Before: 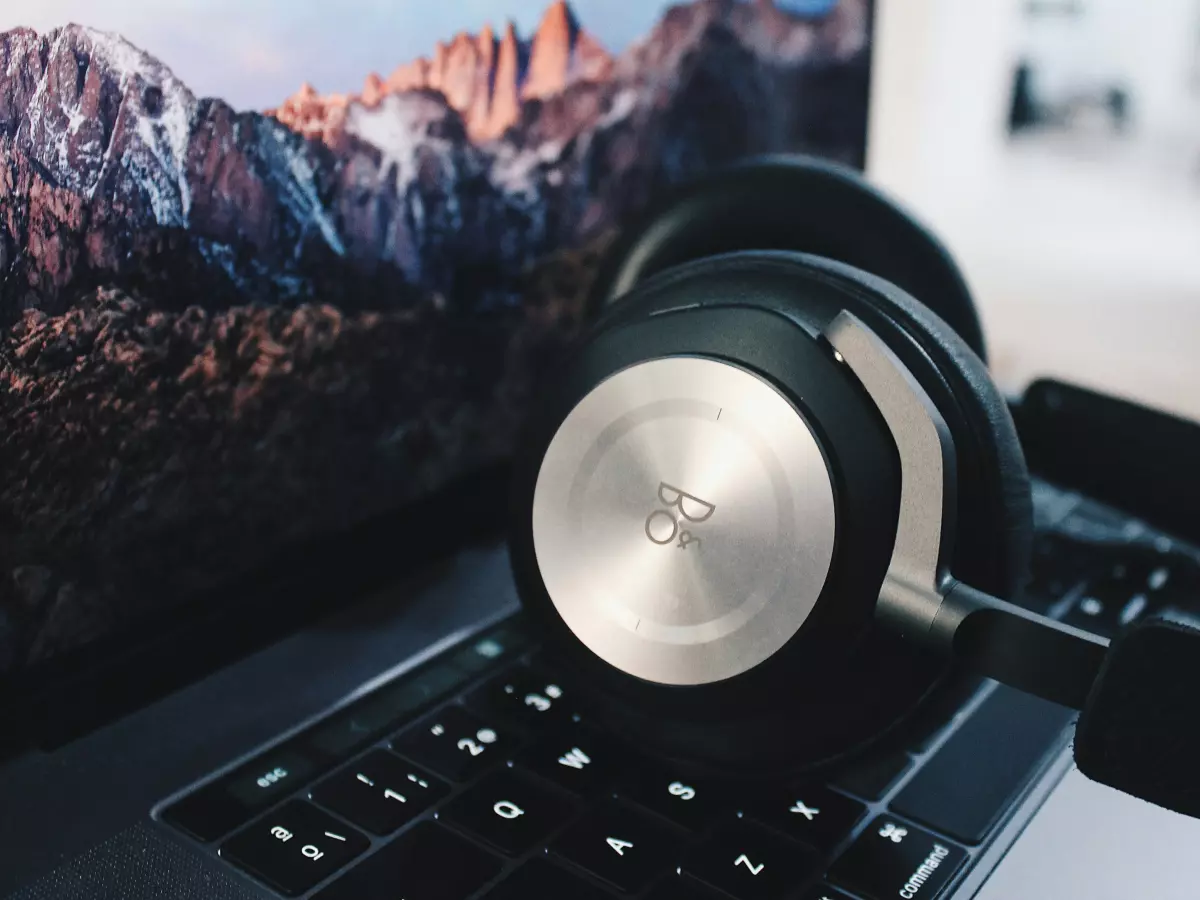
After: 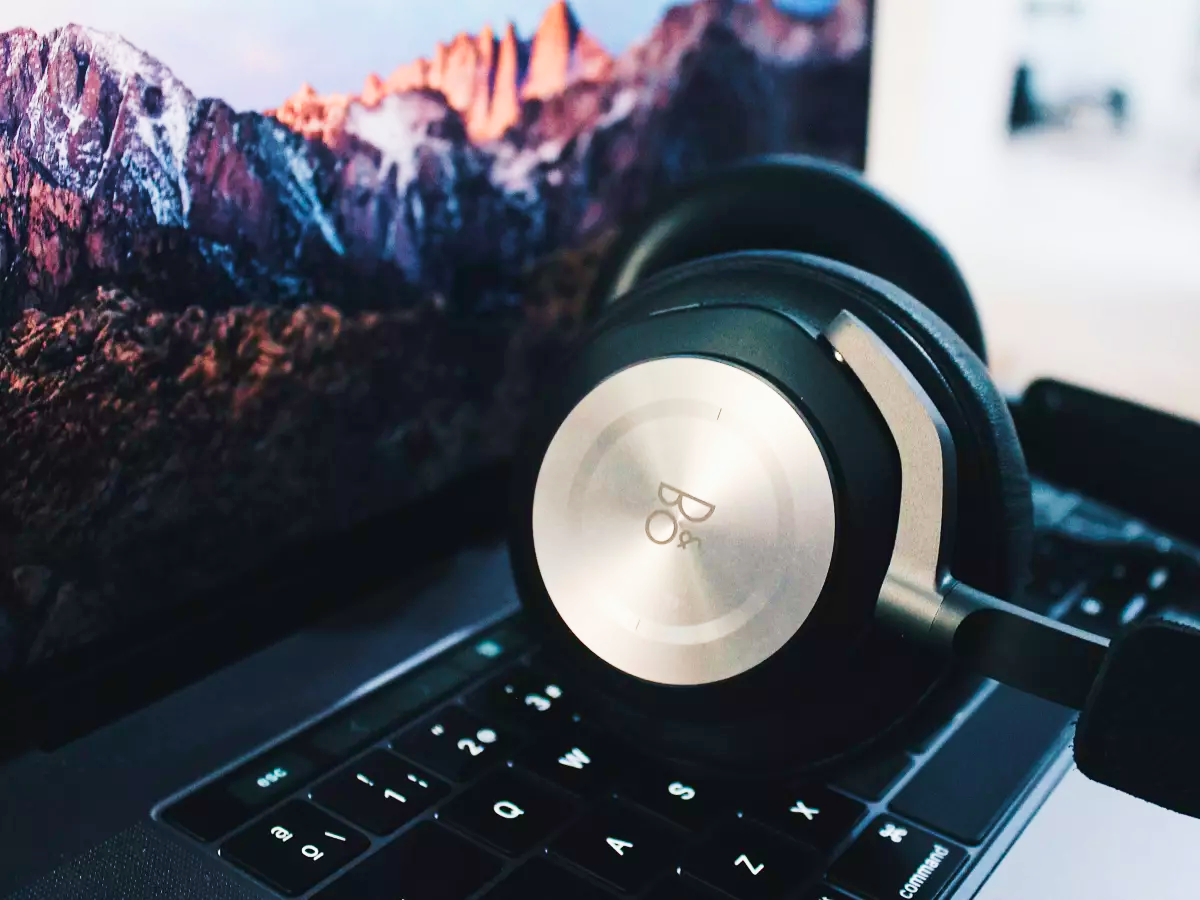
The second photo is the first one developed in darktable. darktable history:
velvia: strength 50%
tone curve: curves: ch0 [(0, 0) (0.003, 0.01) (0.011, 0.015) (0.025, 0.023) (0.044, 0.038) (0.069, 0.058) (0.1, 0.093) (0.136, 0.134) (0.177, 0.176) (0.224, 0.221) (0.277, 0.282) (0.335, 0.36) (0.399, 0.438) (0.468, 0.54) (0.543, 0.632) (0.623, 0.724) (0.709, 0.814) (0.801, 0.885) (0.898, 0.947) (1, 1)], preserve colors none
